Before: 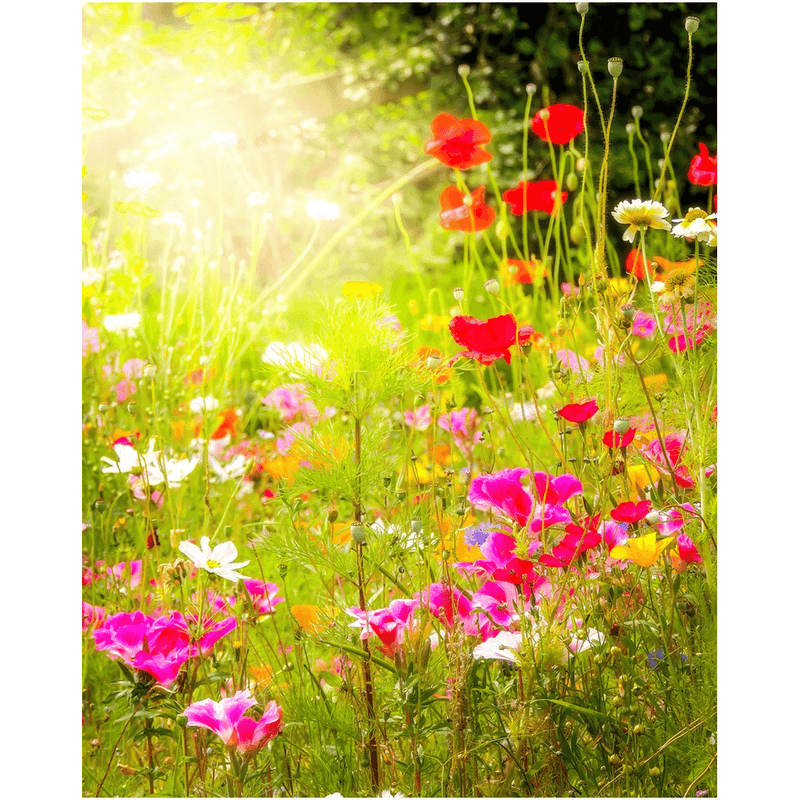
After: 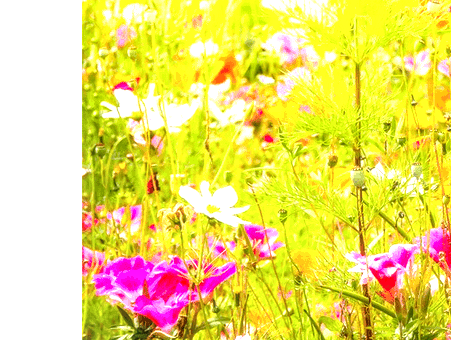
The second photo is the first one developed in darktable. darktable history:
exposure: black level correction 0, exposure 0.877 EV, compensate exposure bias true, compensate highlight preservation false
crop: top 44.483%, right 43.593%, bottom 12.892%
local contrast: on, module defaults
